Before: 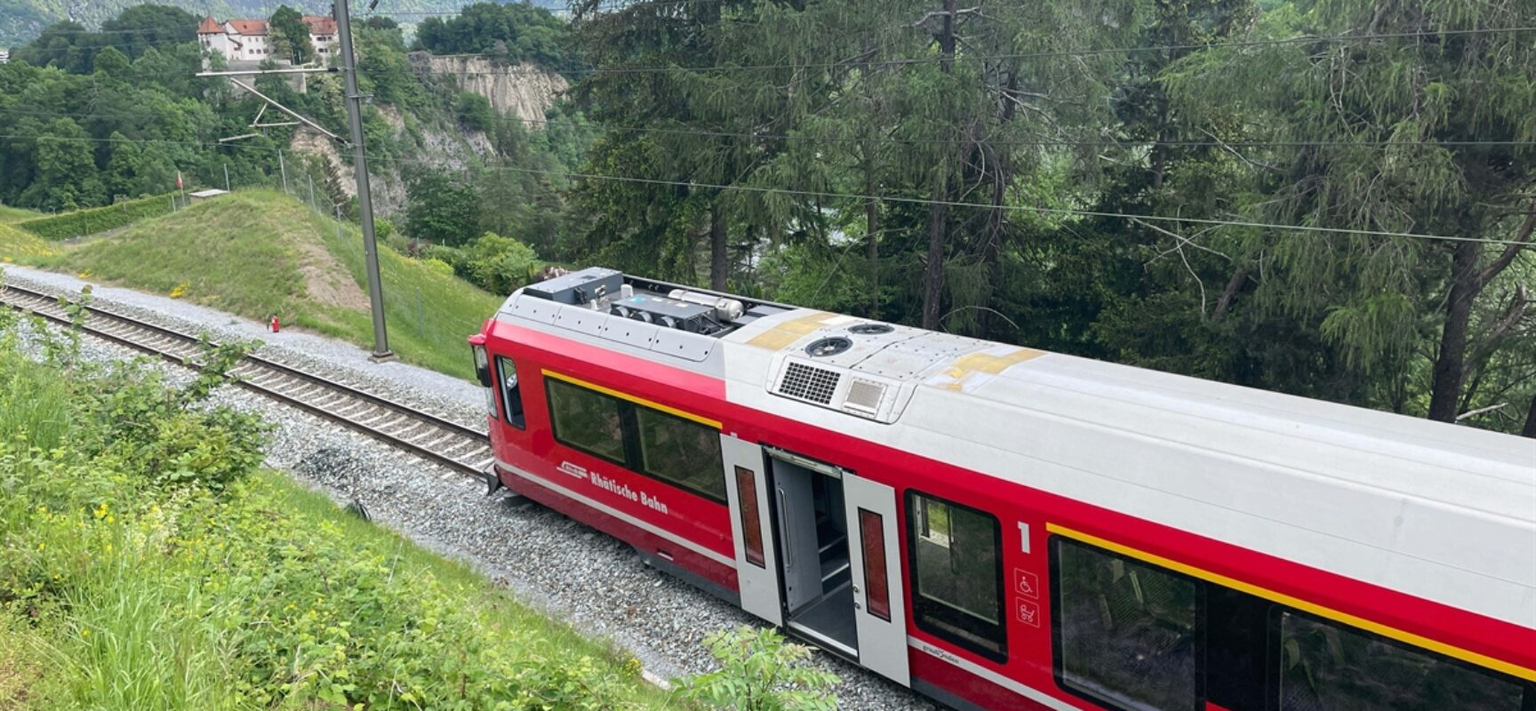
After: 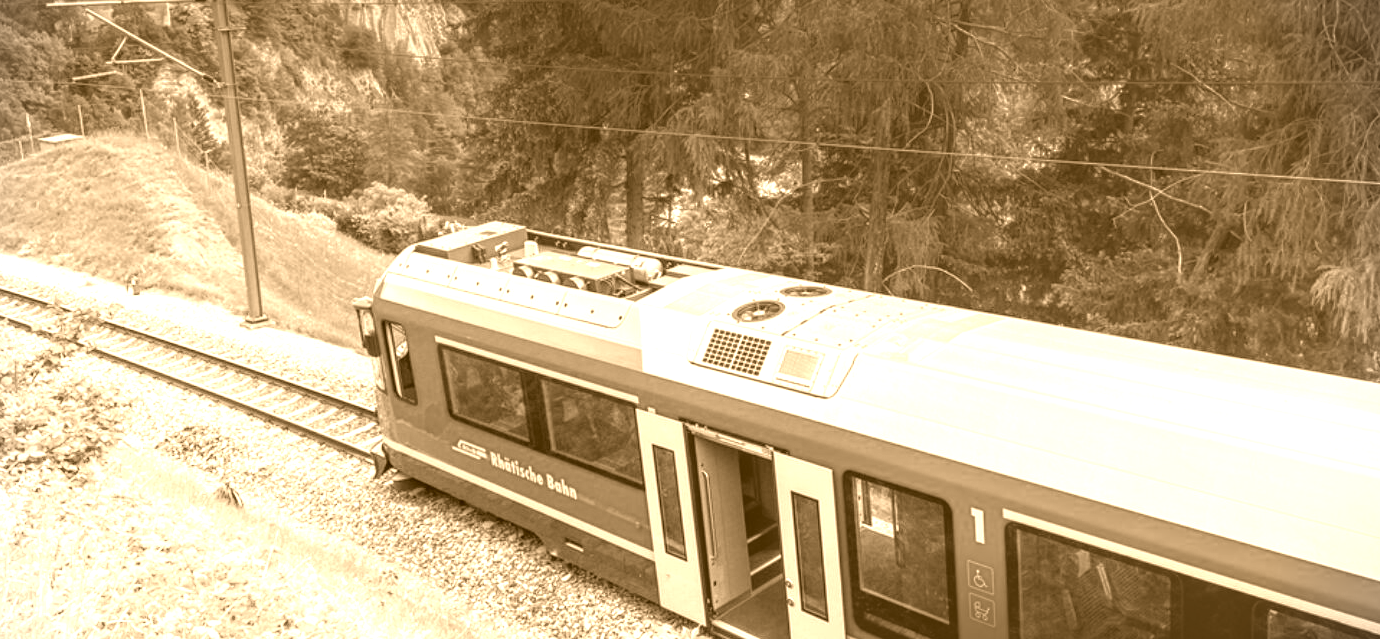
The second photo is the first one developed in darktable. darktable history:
colorize: hue 28.8°, source mix 100%
graduated density: density 2.02 EV, hardness 44%, rotation 0.374°, offset 8.21, hue 208.8°, saturation 97%
vignetting: fall-off start 92.6%, brightness -0.52, saturation -0.51, center (-0.012, 0)
shadows and highlights: shadows -90, highlights 90, soften with gaussian
crop and rotate: left 10.071%, top 10.071%, right 10.02%, bottom 10.02%
local contrast: detail 160%
white balance: red 0.988, blue 1.017
